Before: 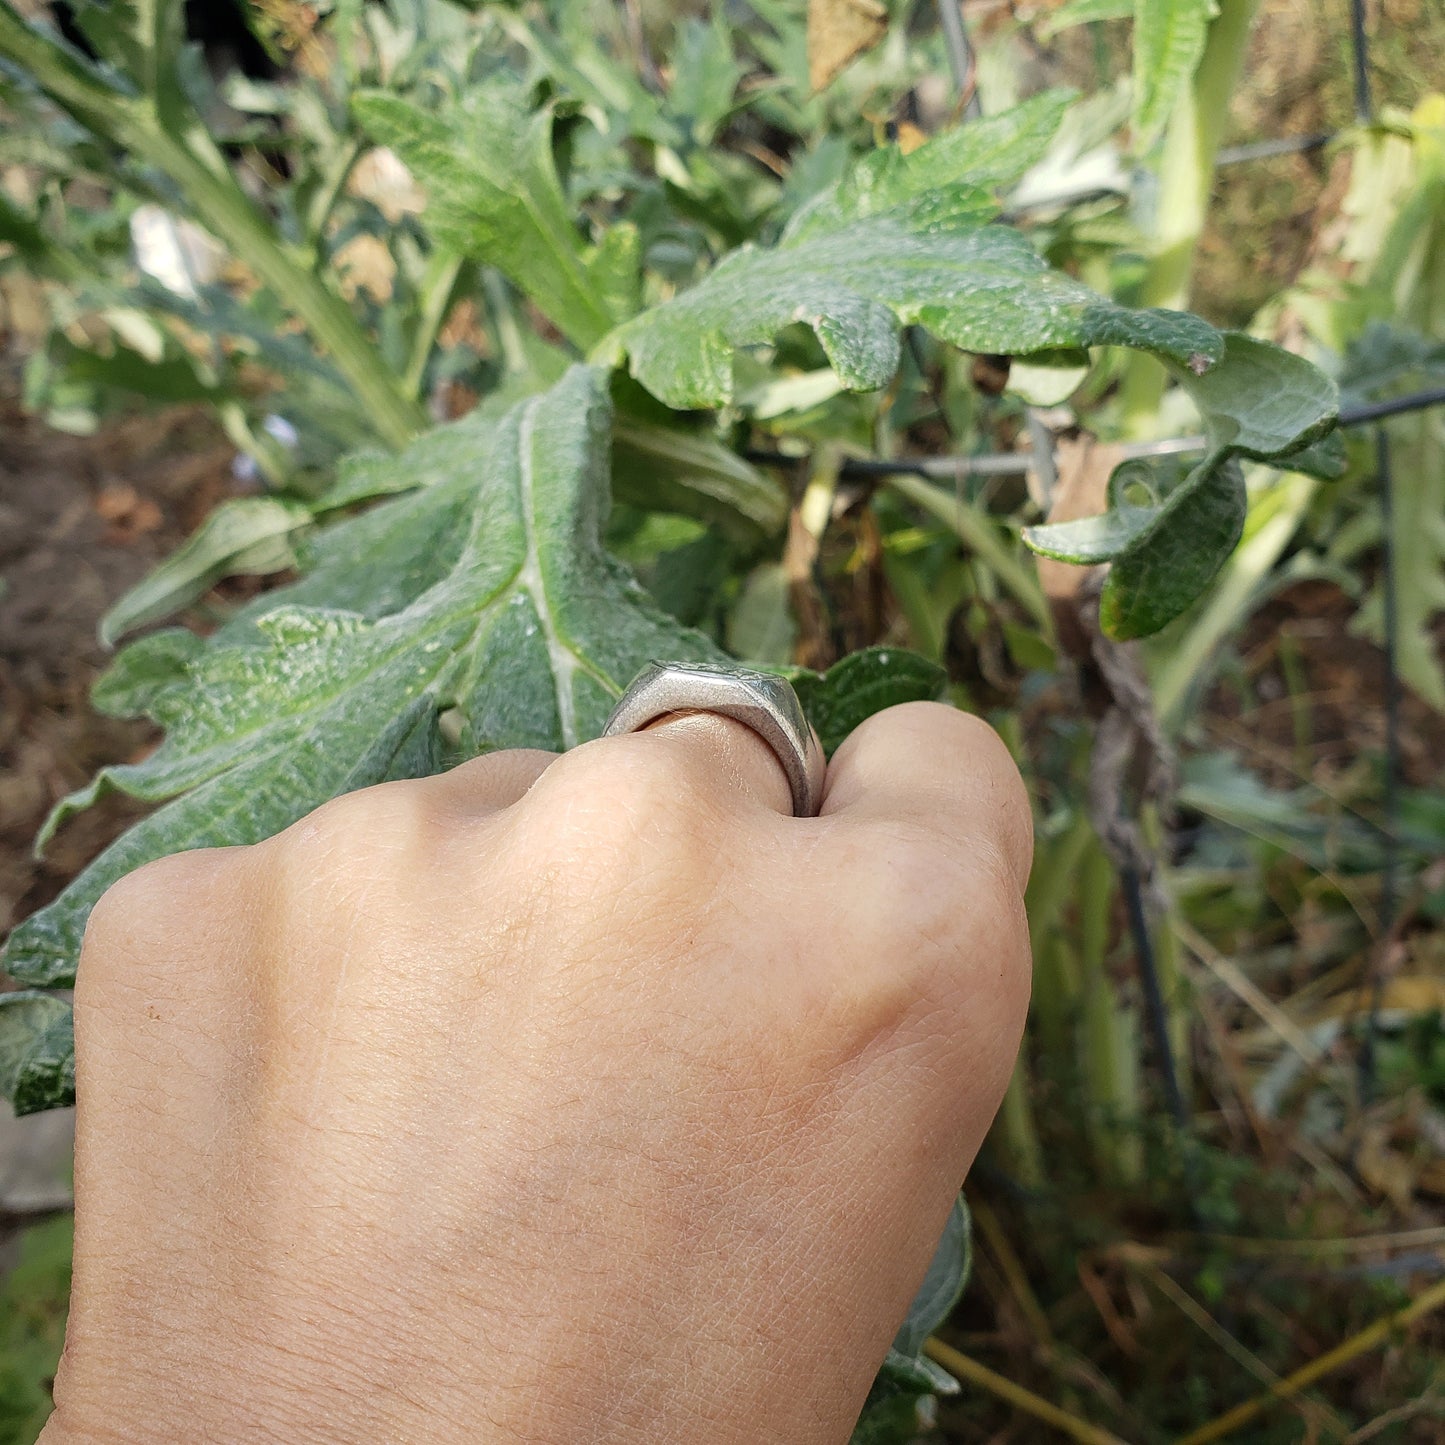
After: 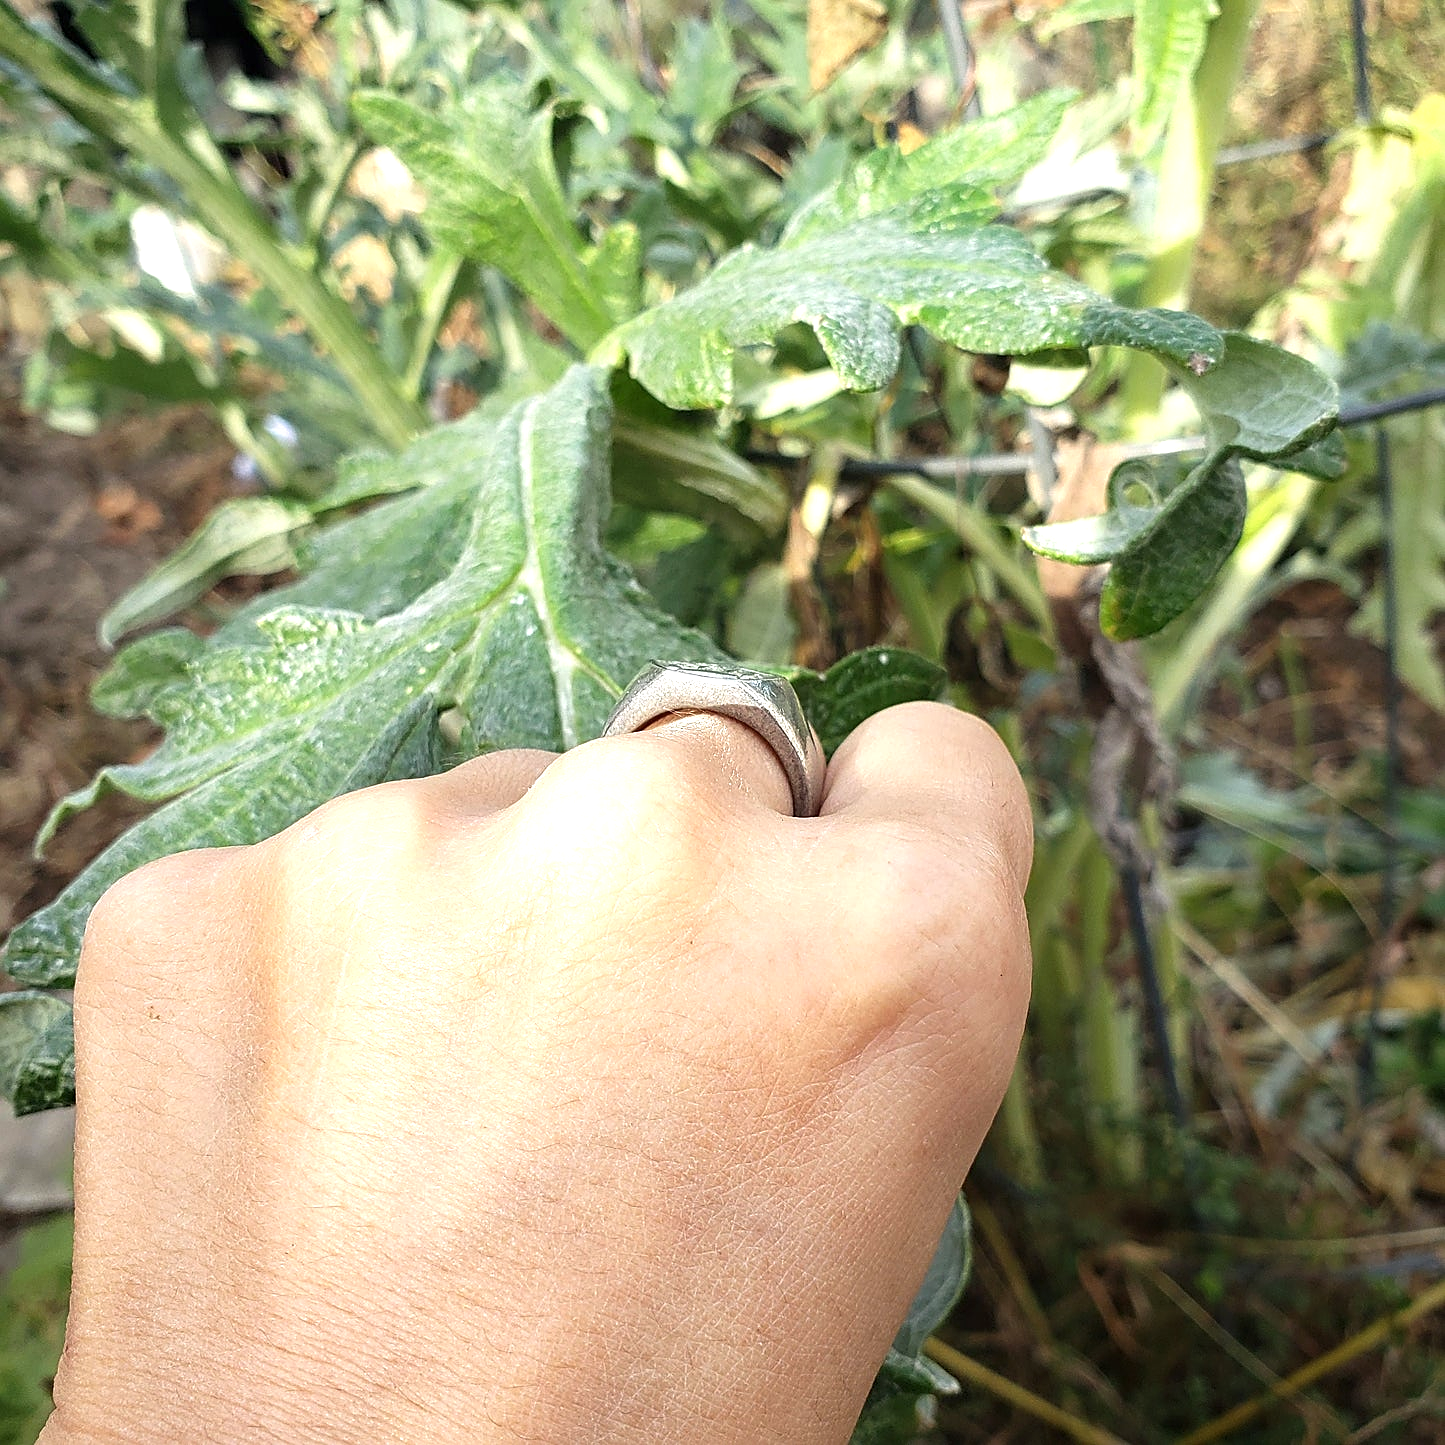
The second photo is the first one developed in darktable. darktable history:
tone equalizer: -8 EV -0.767 EV, -7 EV -0.732 EV, -6 EV -0.619 EV, -5 EV -0.409 EV, -3 EV 0.402 EV, -2 EV 0.6 EV, -1 EV 0.7 EV, +0 EV 0.77 EV, smoothing diameter 24.81%, edges refinement/feathering 10.45, preserve details guided filter
sharpen: on, module defaults
